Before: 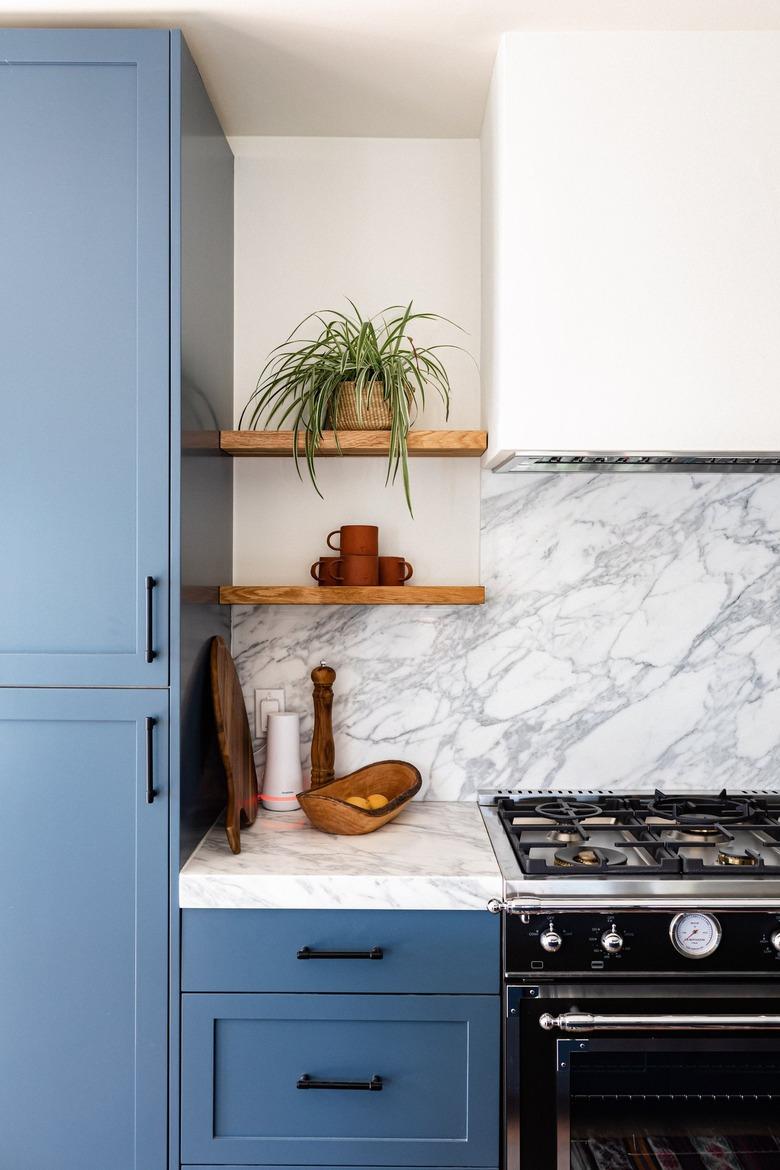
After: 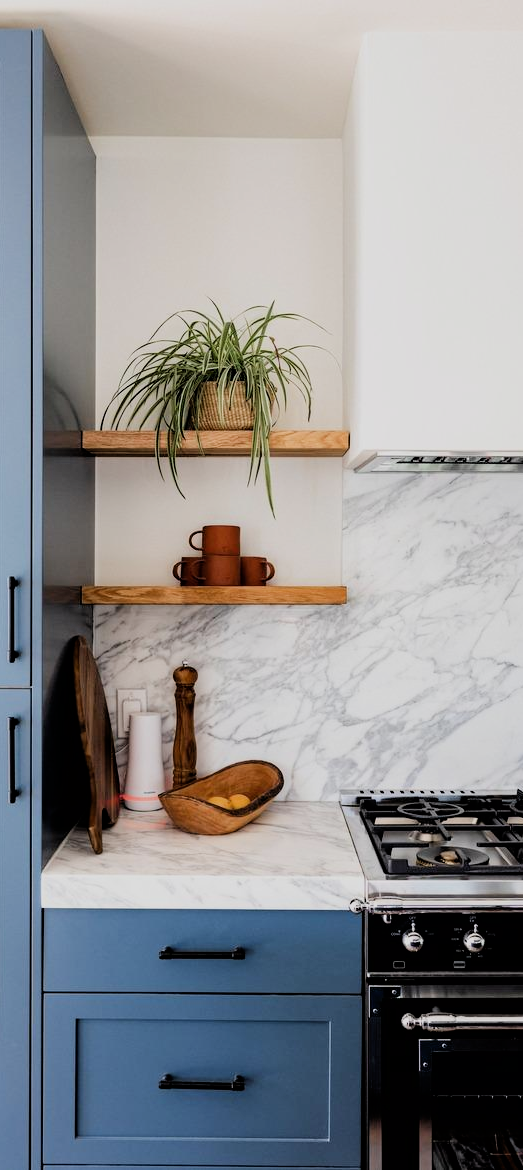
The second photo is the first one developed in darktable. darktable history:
crop and rotate: left 17.764%, right 15.104%
filmic rgb: black relative exposure -5.04 EV, white relative exposure 3.95 EV, threshold 3 EV, hardness 2.89, contrast 1.094, enable highlight reconstruction true
